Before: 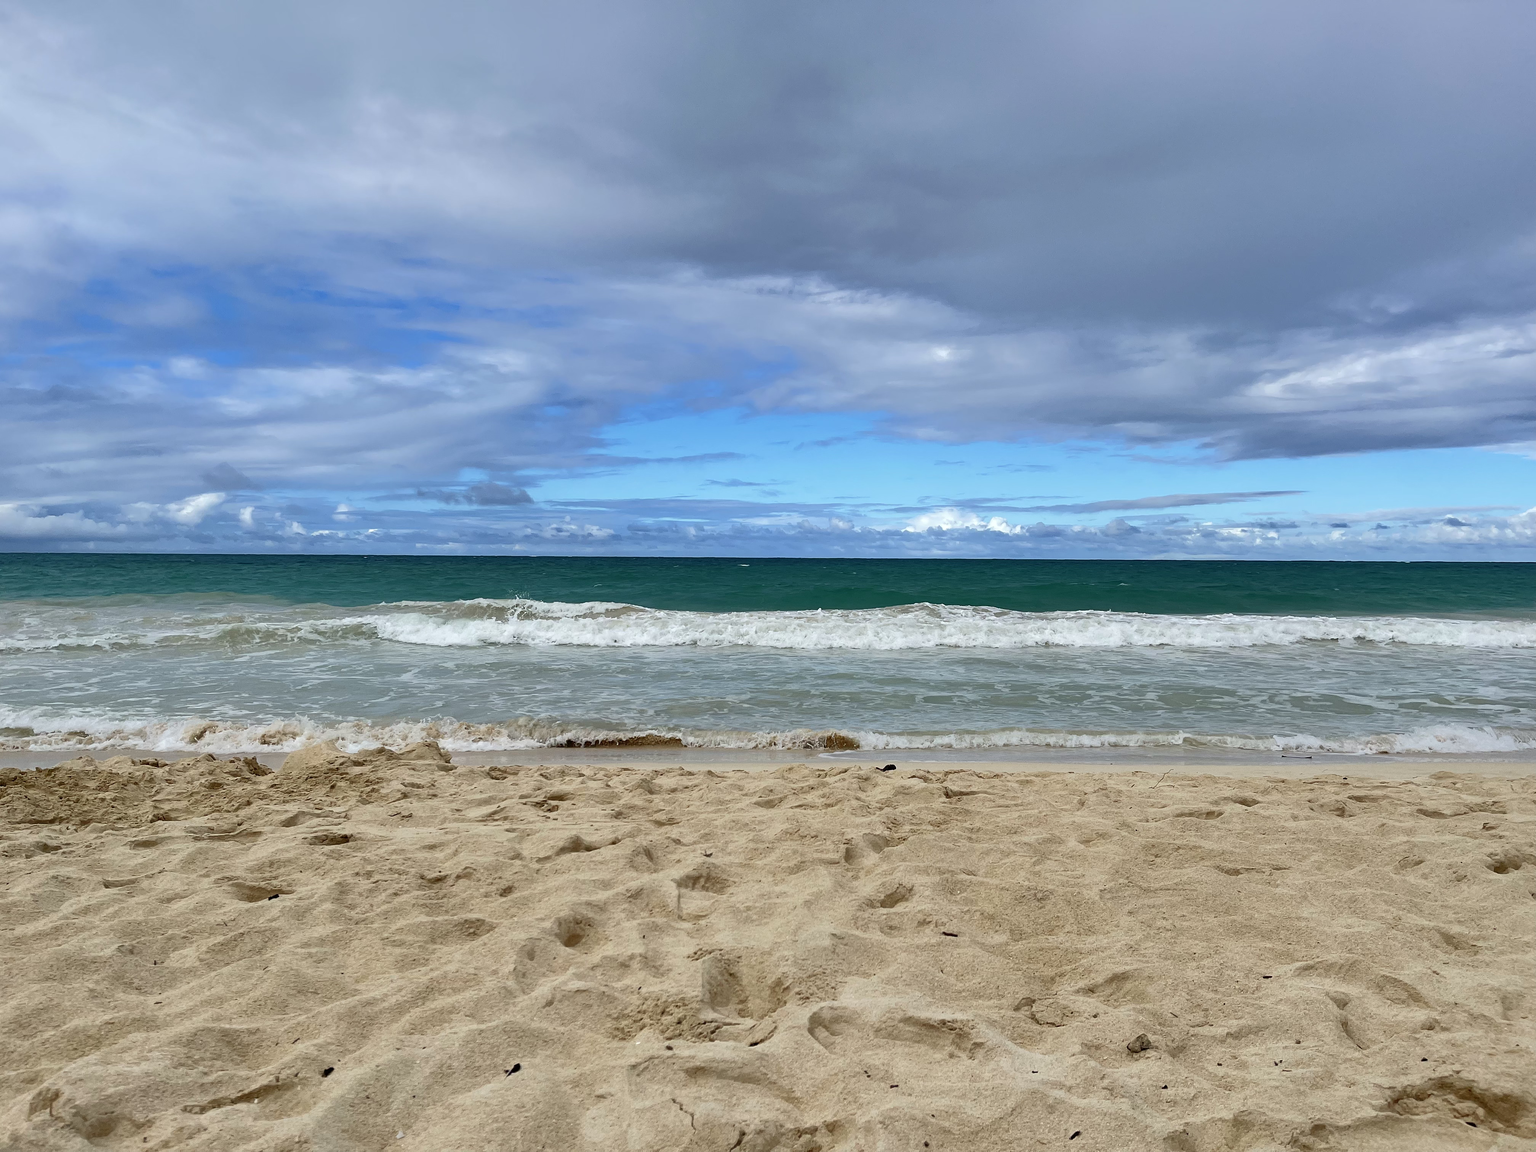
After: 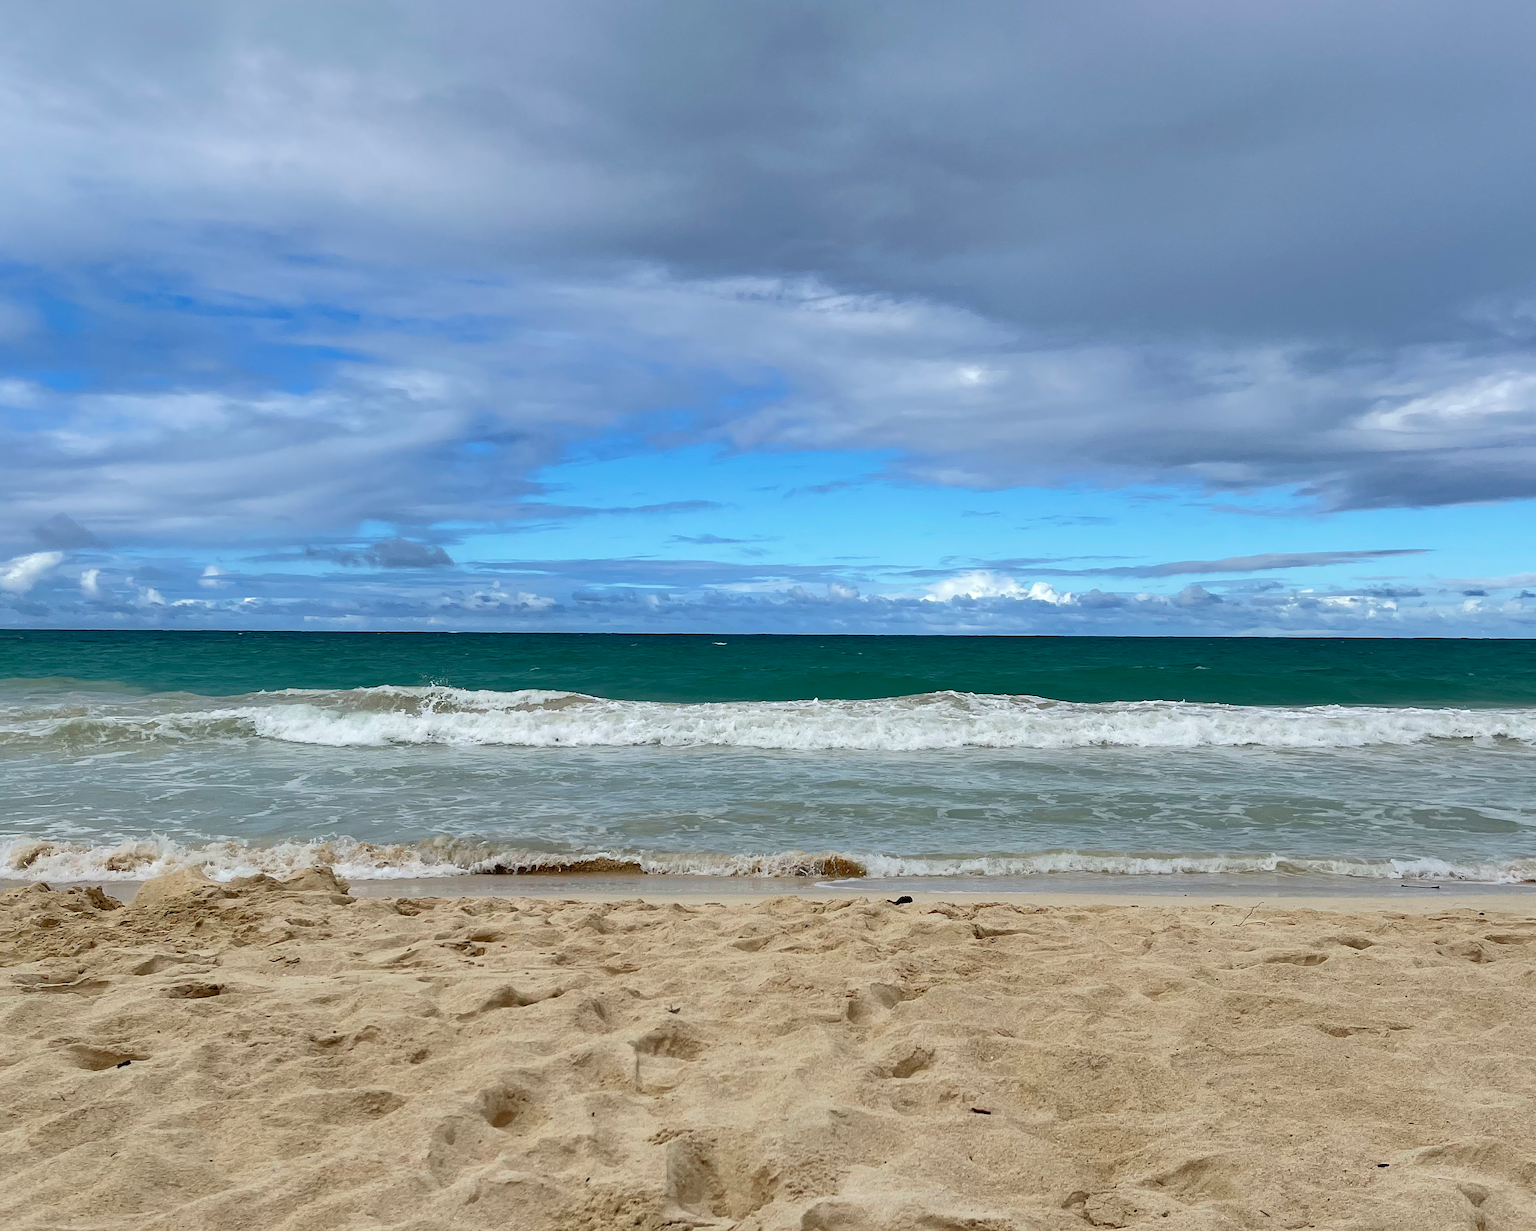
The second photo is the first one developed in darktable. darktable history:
crop: left 11.481%, top 5.002%, right 9.583%, bottom 10.614%
